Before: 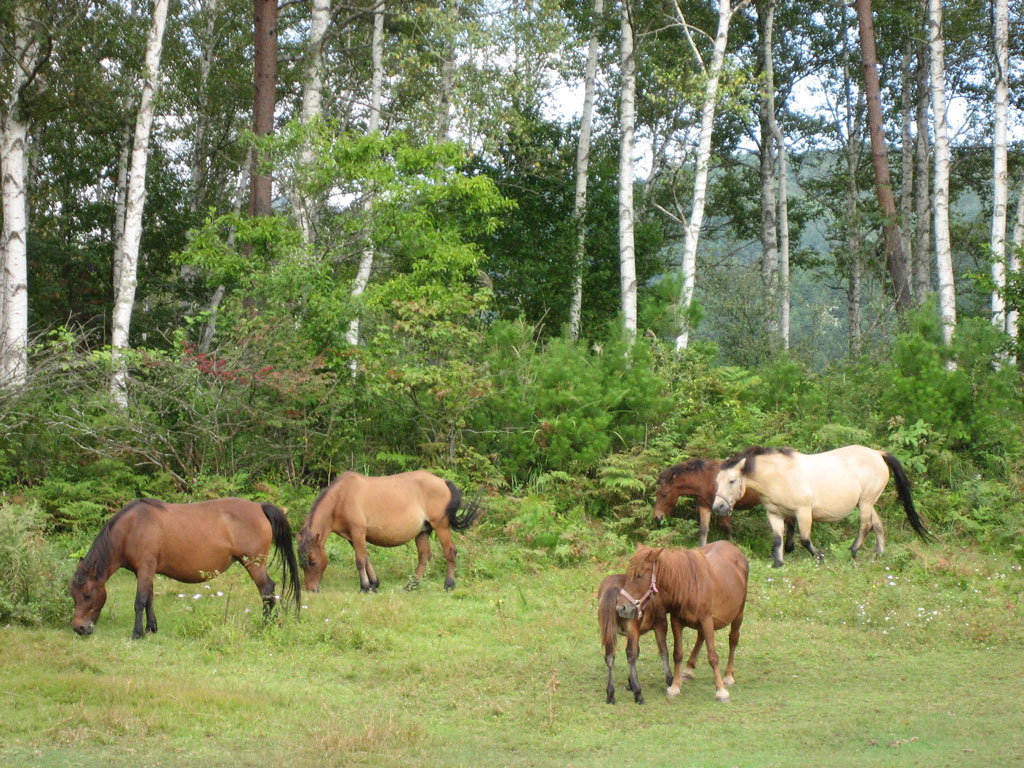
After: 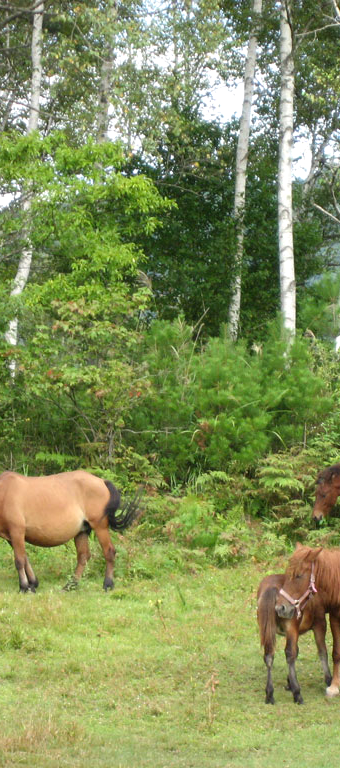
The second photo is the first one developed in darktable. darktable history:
crop: left 33.36%, right 33.36%
shadows and highlights: radius 337.17, shadows 29.01, soften with gaussian
levels: levels [0, 0.474, 0.947]
